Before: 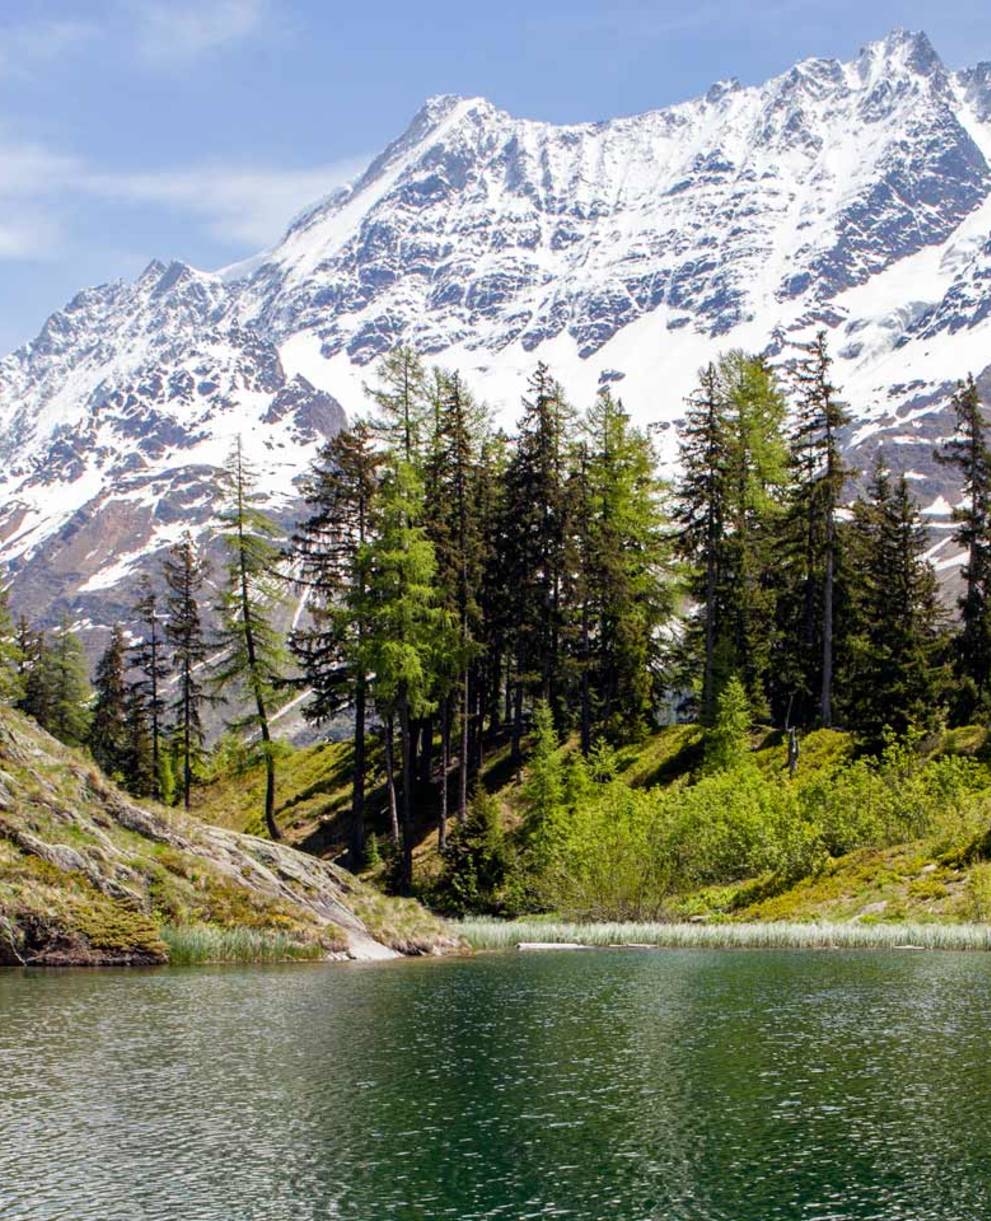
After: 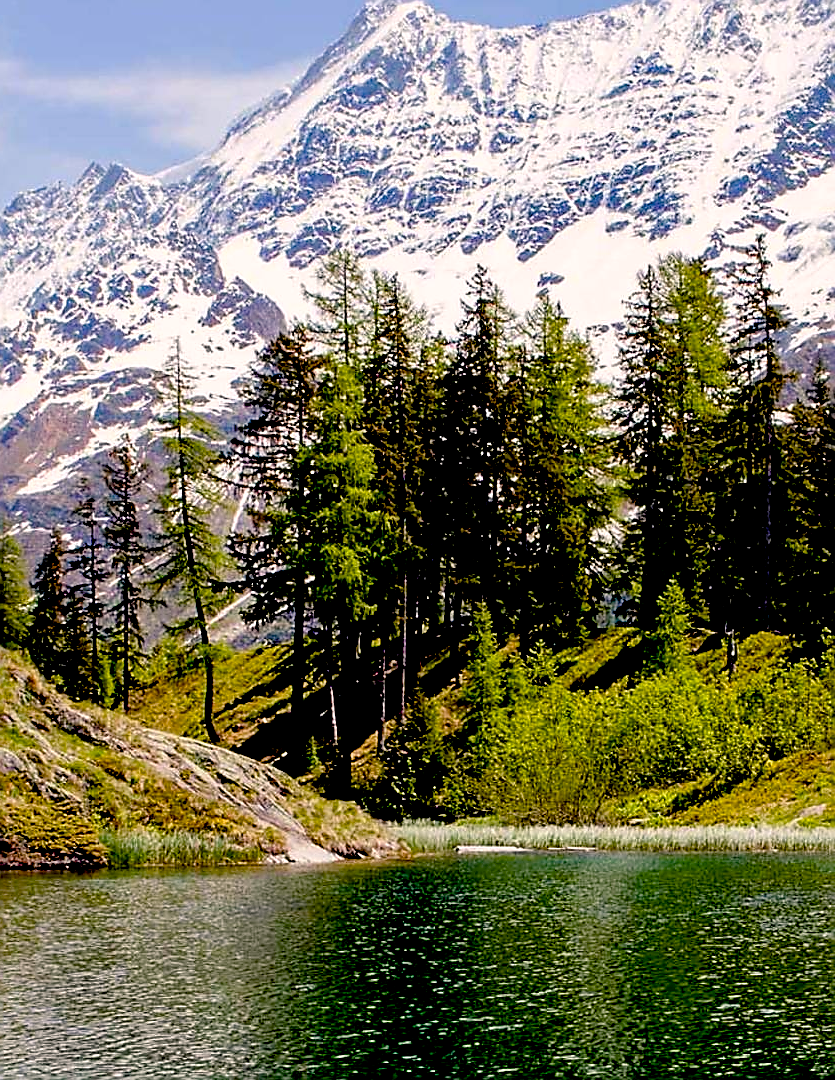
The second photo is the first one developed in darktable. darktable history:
crop: left 6.178%, top 7.967%, right 9.532%, bottom 3.533%
sharpen: radius 1.388, amount 1.256, threshold 0.833
exposure: black level correction 0.048, exposure 0.013 EV, compensate exposure bias true, compensate highlight preservation false
color balance rgb: highlights gain › chroma 2.03%, highlights gain › hue 44.95°, perceptual saturation grading › global saturation 20%, perceptual saturation grading › highlights -24.884%, perceptual saturation grading › shadows 25.02%, global vibrance 20%
